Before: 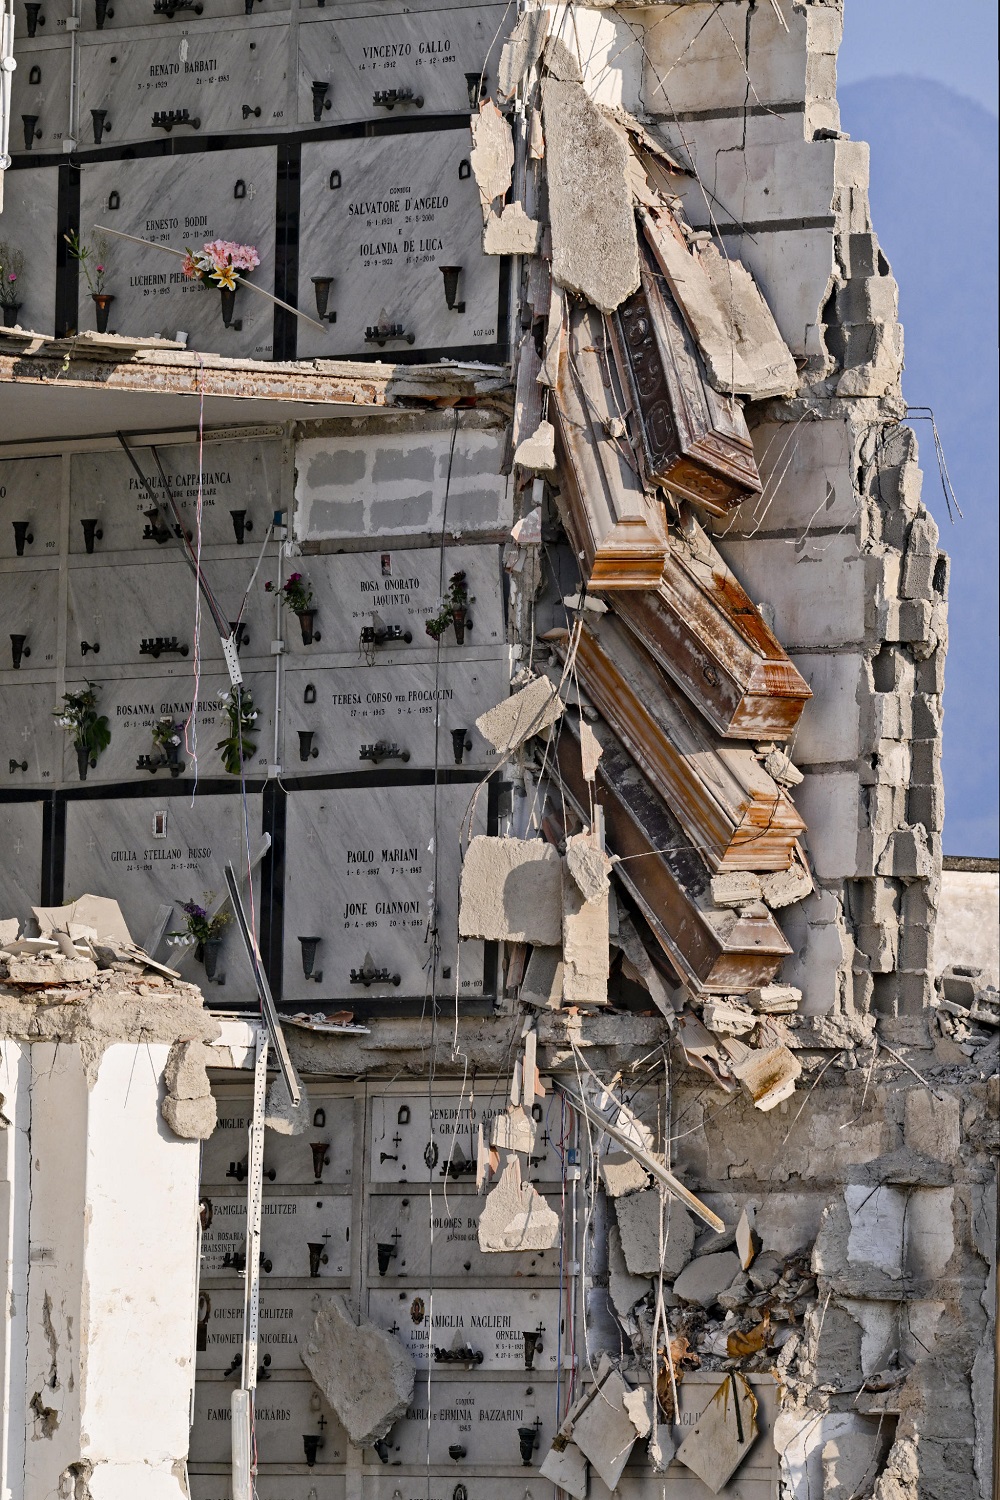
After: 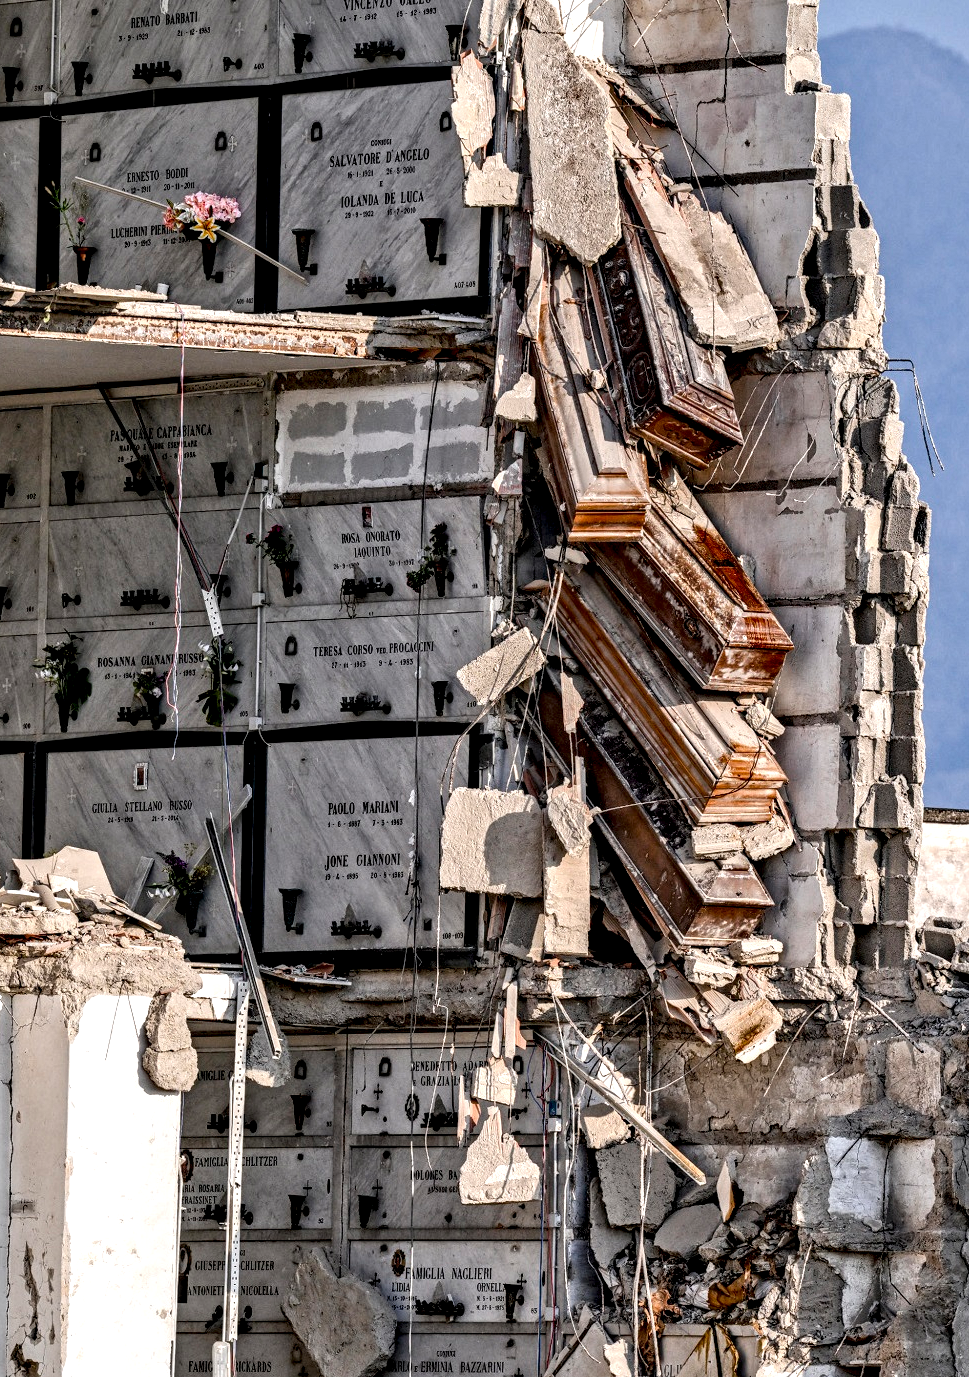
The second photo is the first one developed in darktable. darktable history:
crop: left 1.964%, top 3.251%, right 1.122%, bottom 4.933%
local contrast: highlights 20%, detail 197%
